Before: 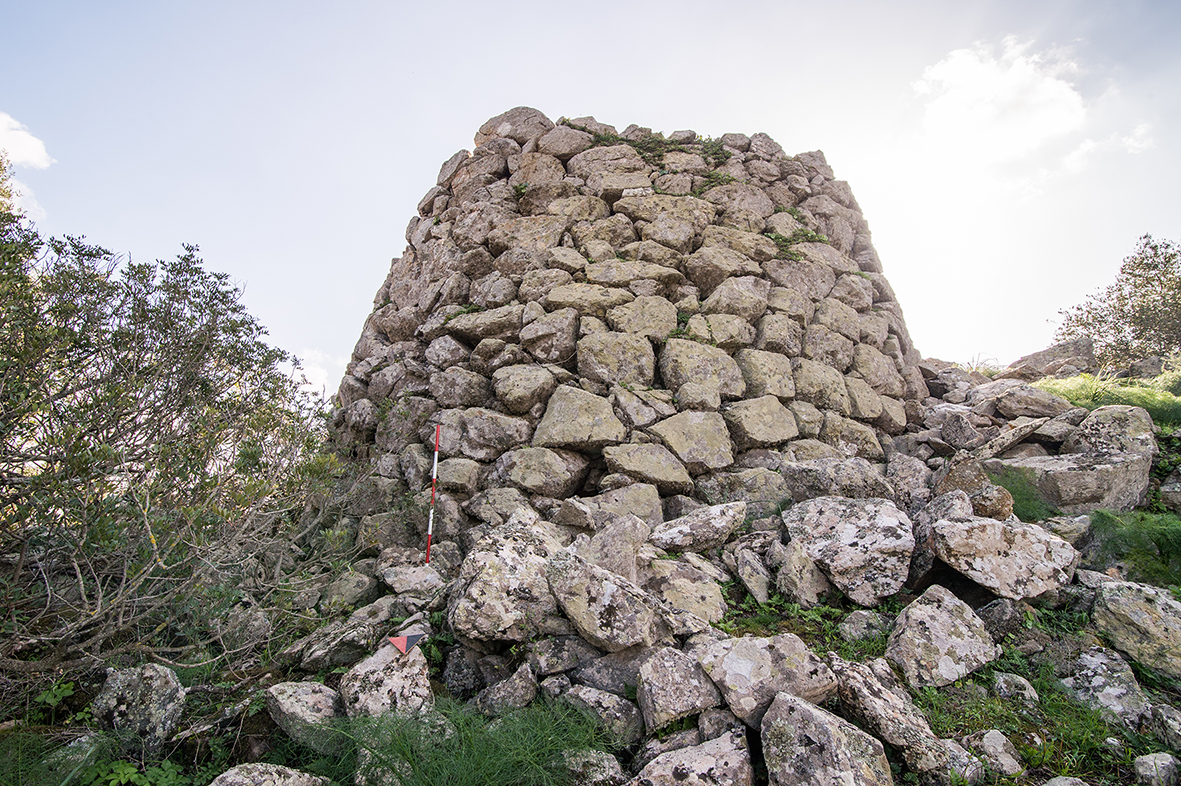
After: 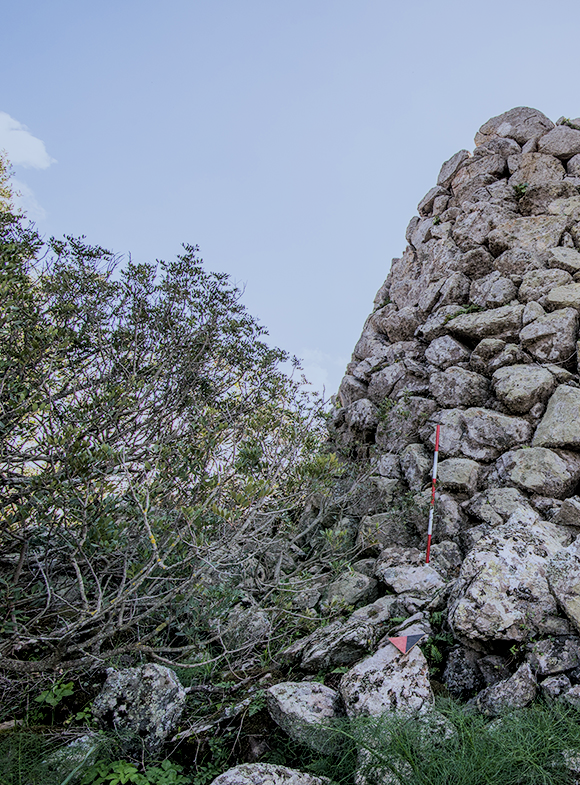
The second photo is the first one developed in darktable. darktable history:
white balance: red 0.924, blue 1.095
local contrast: on, module defaults
crop and rotate: left 0%, top 0%, right 50.845%
filmic rgb: black relative exposure -7.65 EV, white relative exposure 4.56 EV, hardness 3.61, color science v6 (2022)
